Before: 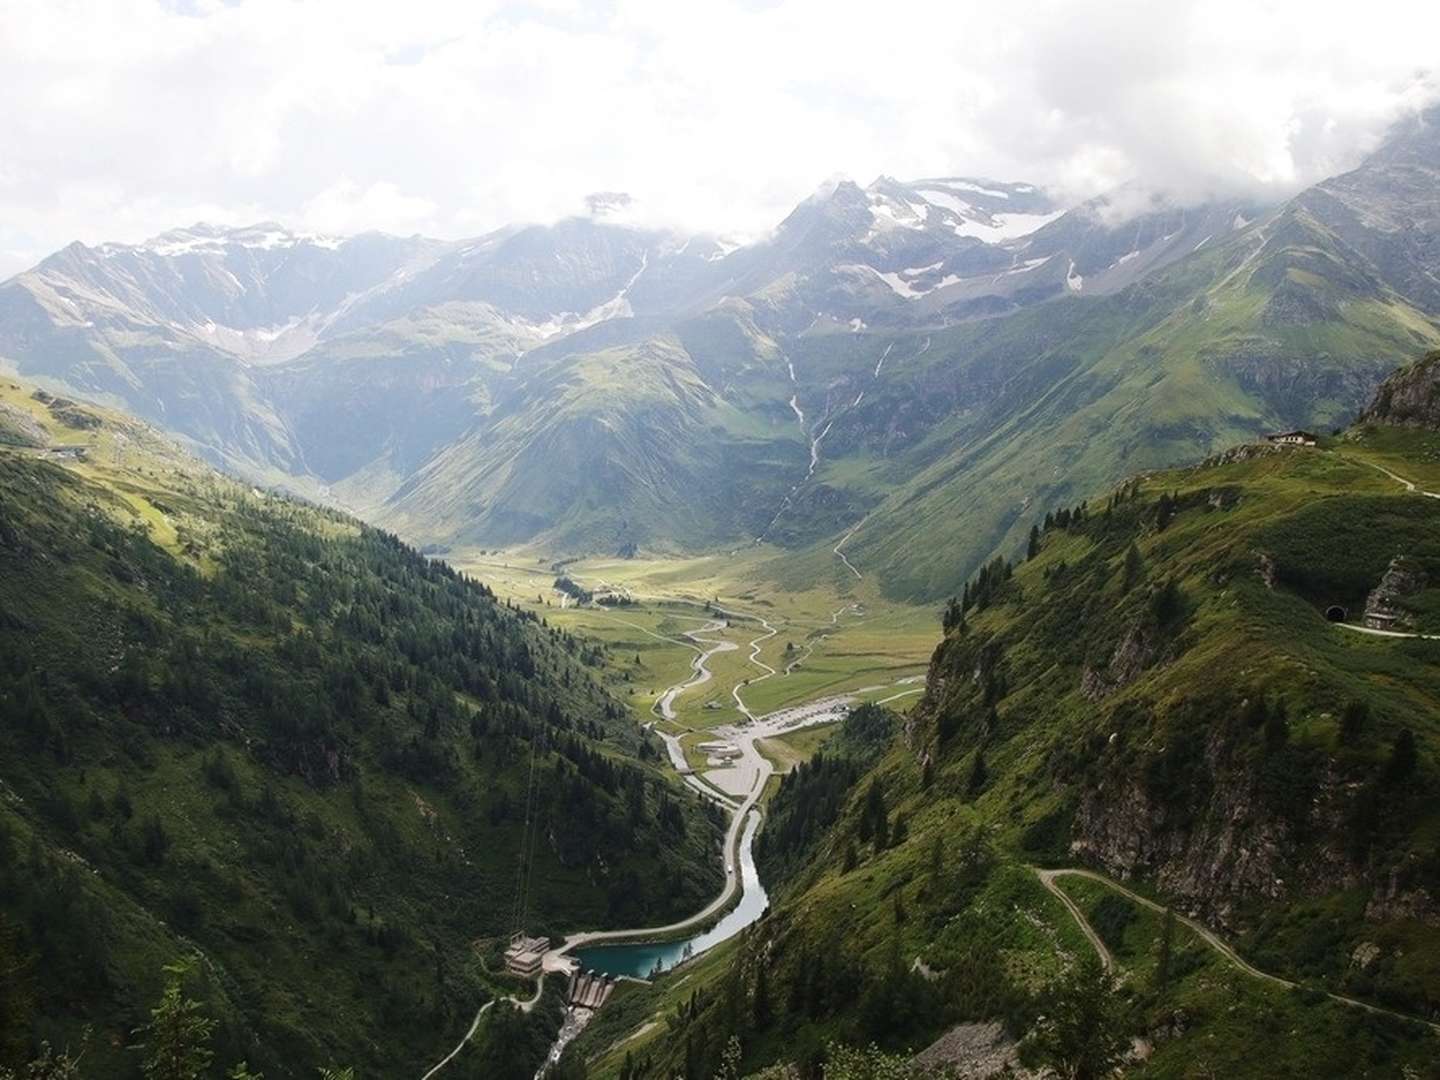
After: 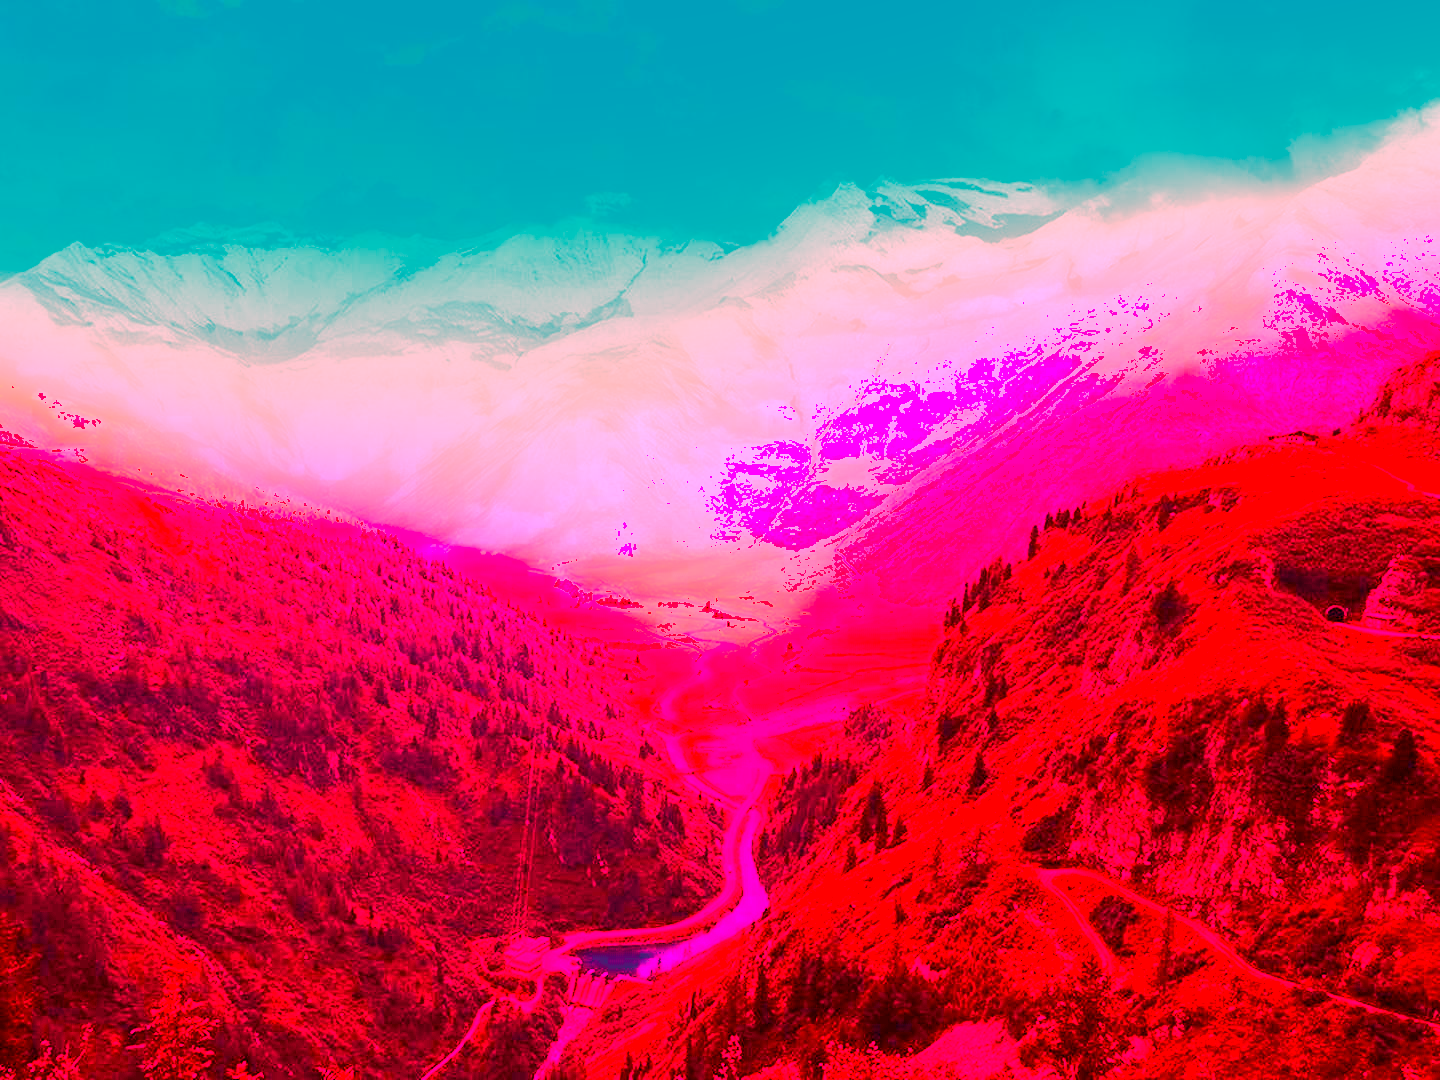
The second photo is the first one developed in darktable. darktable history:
white balance: red 4.26, blue 1.802
tone equalizer: on, module defaults
contrast brightness saturation: contrast 0.26, brightness 0.02, saturation 0.87
shadows and highlights: soften with gaussian
